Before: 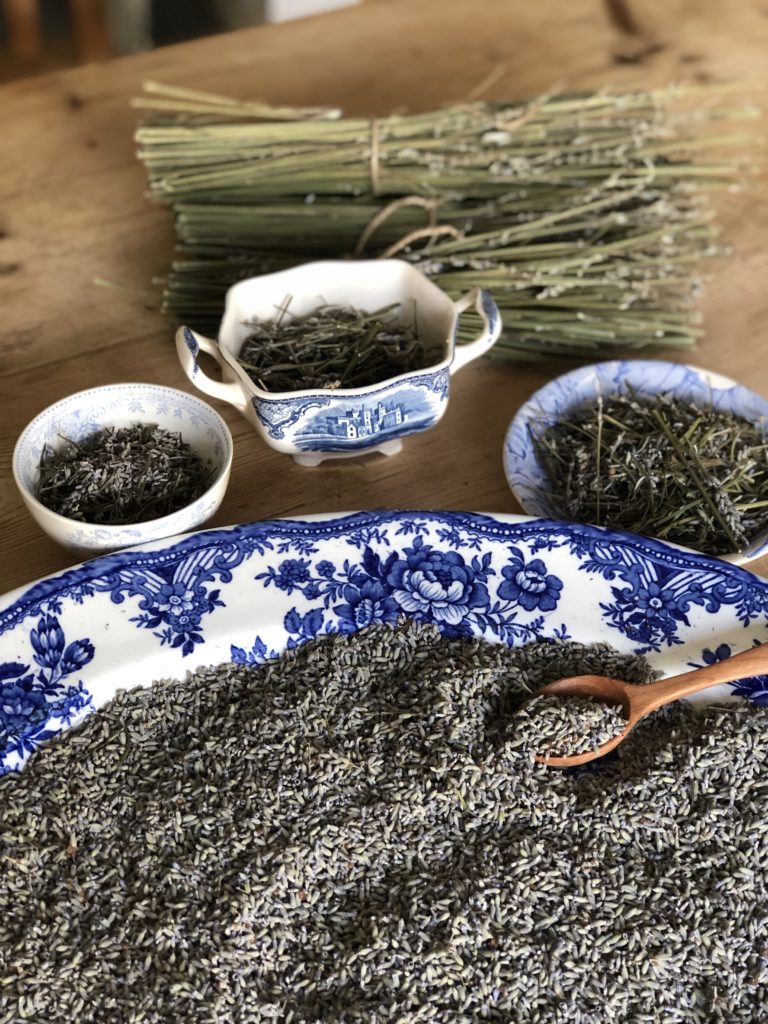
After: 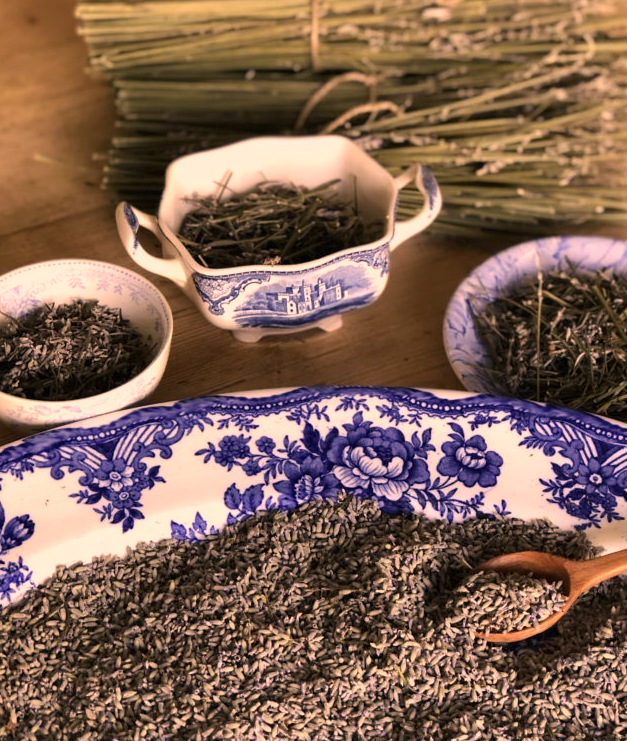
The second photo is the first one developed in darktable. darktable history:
crop: left 7.899%, top 12.157%, right 10.363%, bottom 15.42%
color correction: highlights a* 22.26, highlights b* 21.48
